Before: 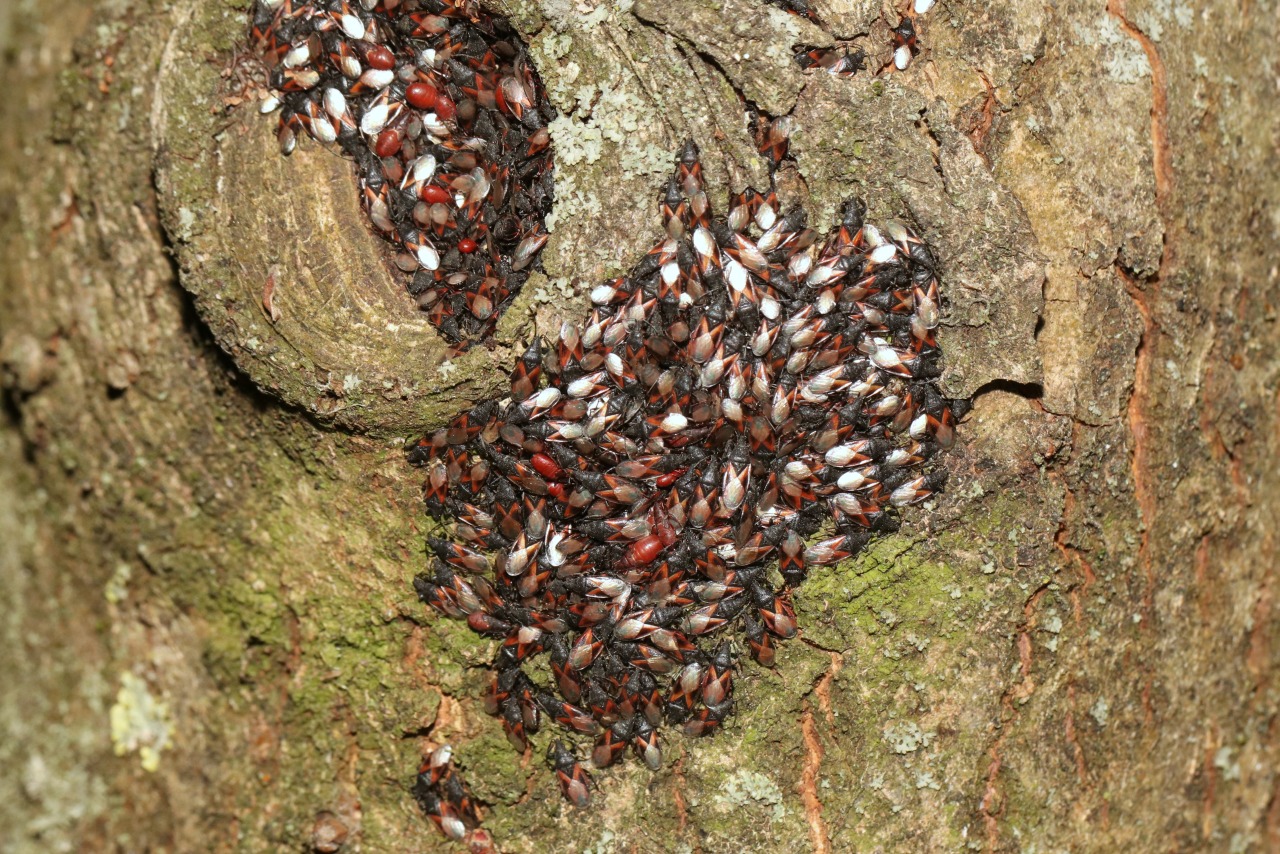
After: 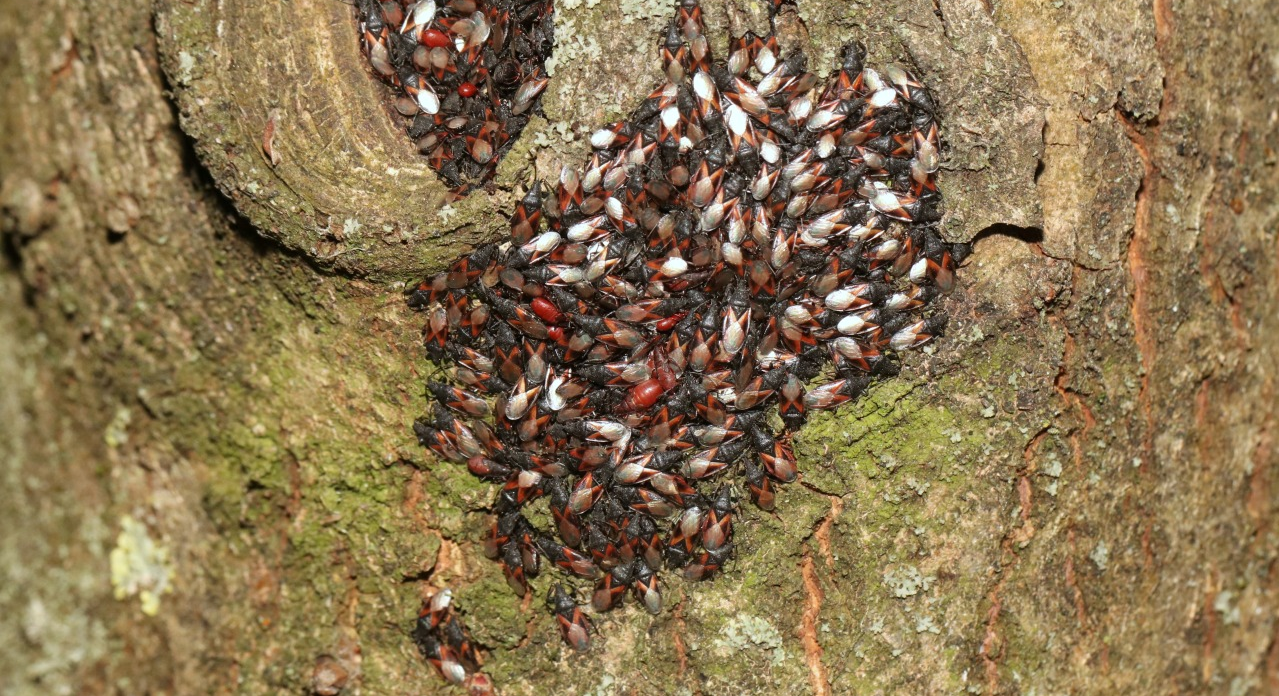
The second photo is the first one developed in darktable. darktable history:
crop and rotate: top 18.428%
